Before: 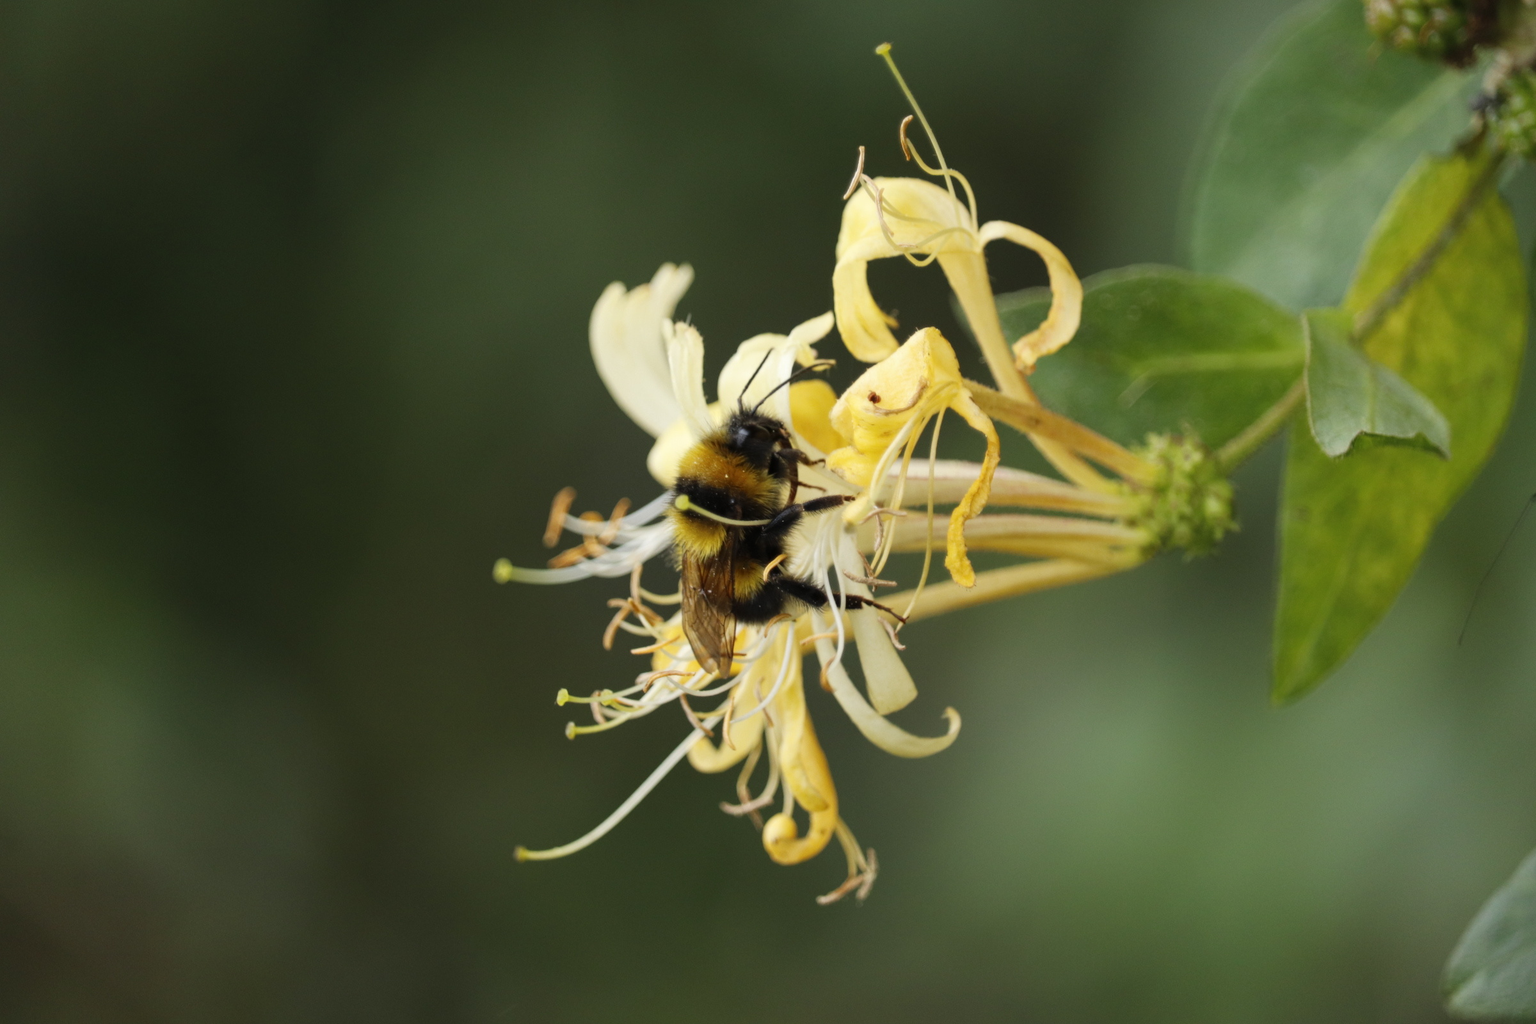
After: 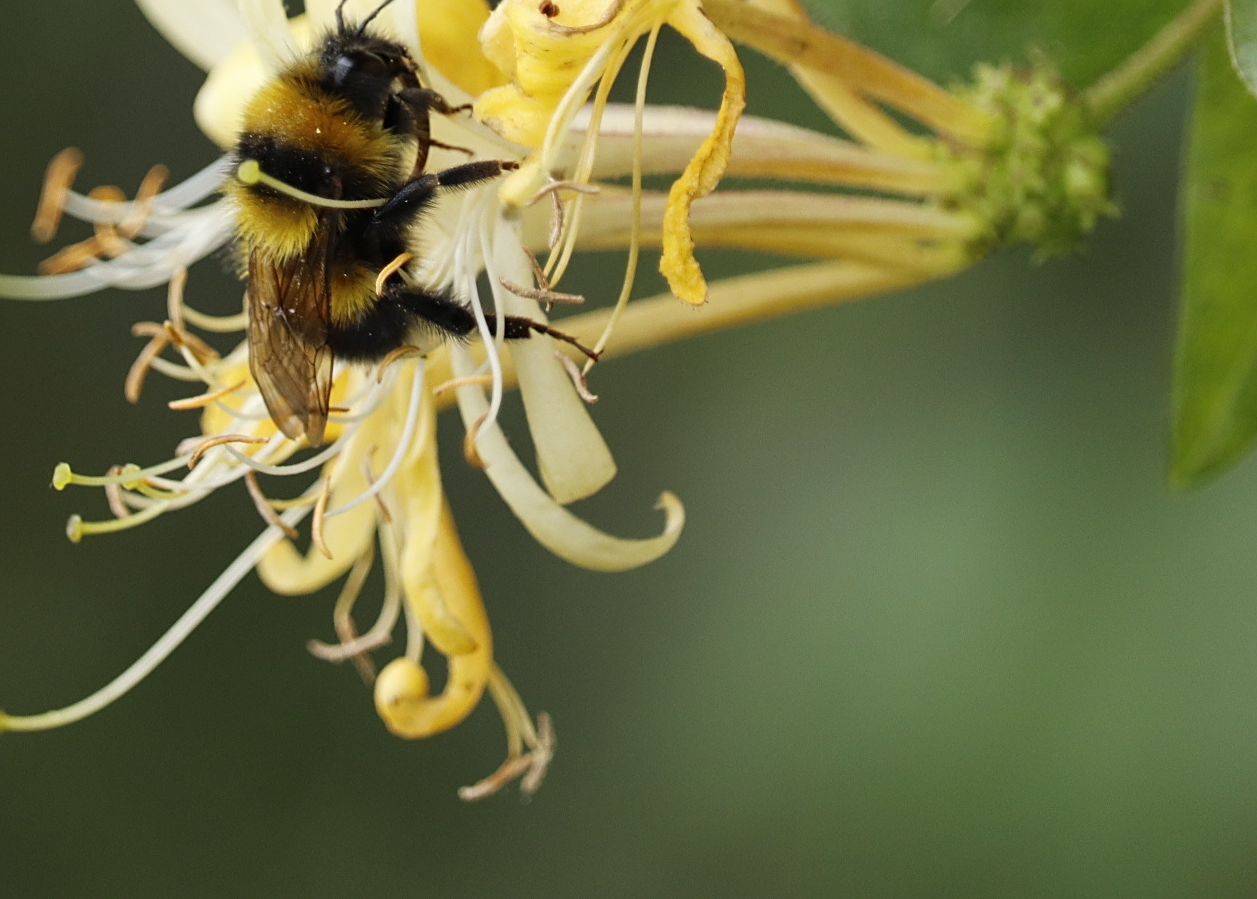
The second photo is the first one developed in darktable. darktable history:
crop: left 34.066%, top 38.368%, right 13.544%, bottom 5.401%
sharpen: on, module defaults
